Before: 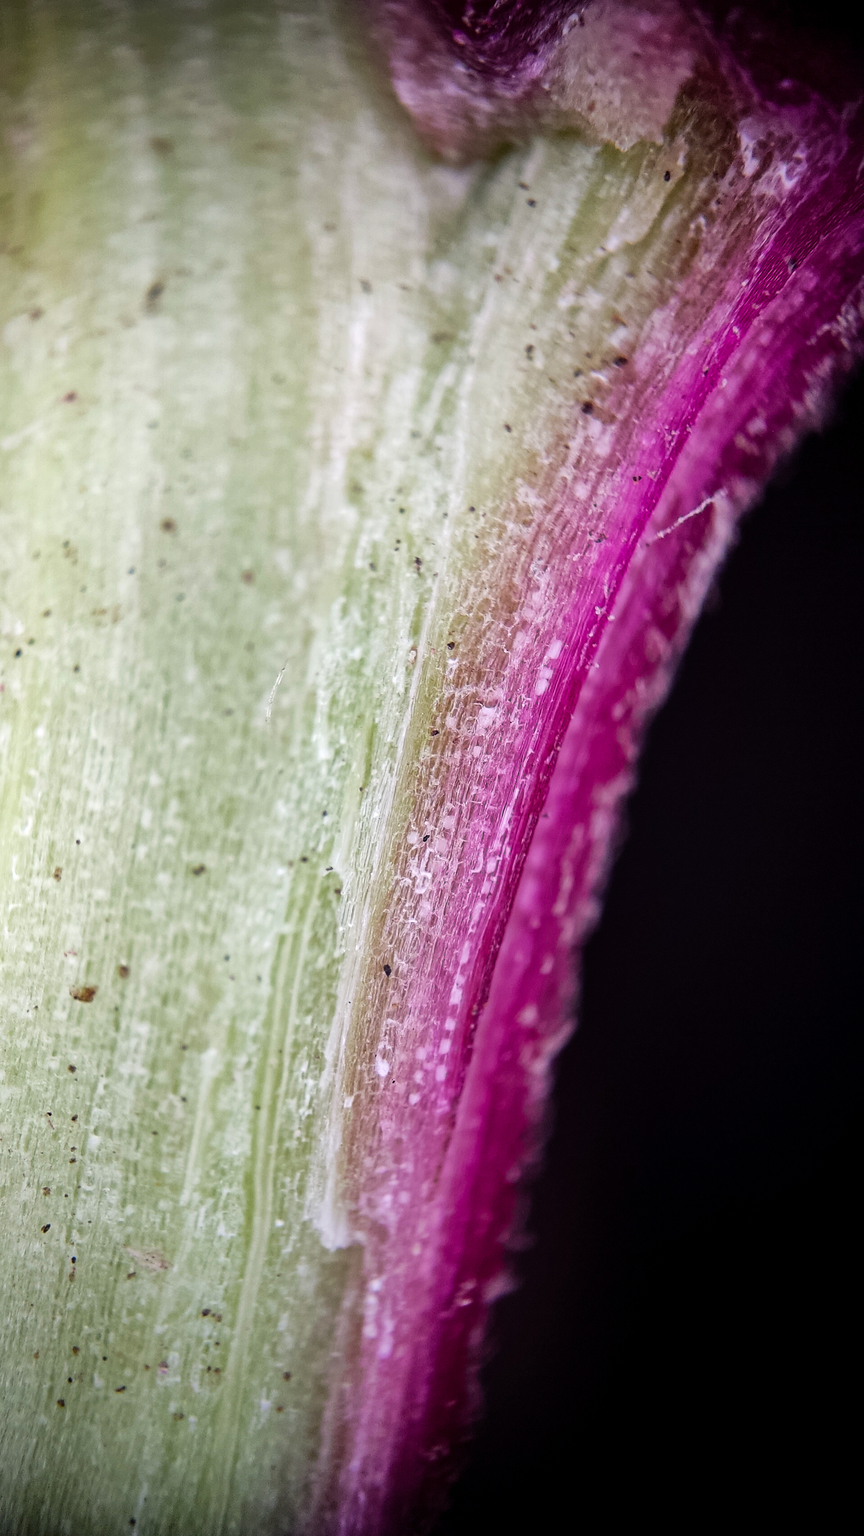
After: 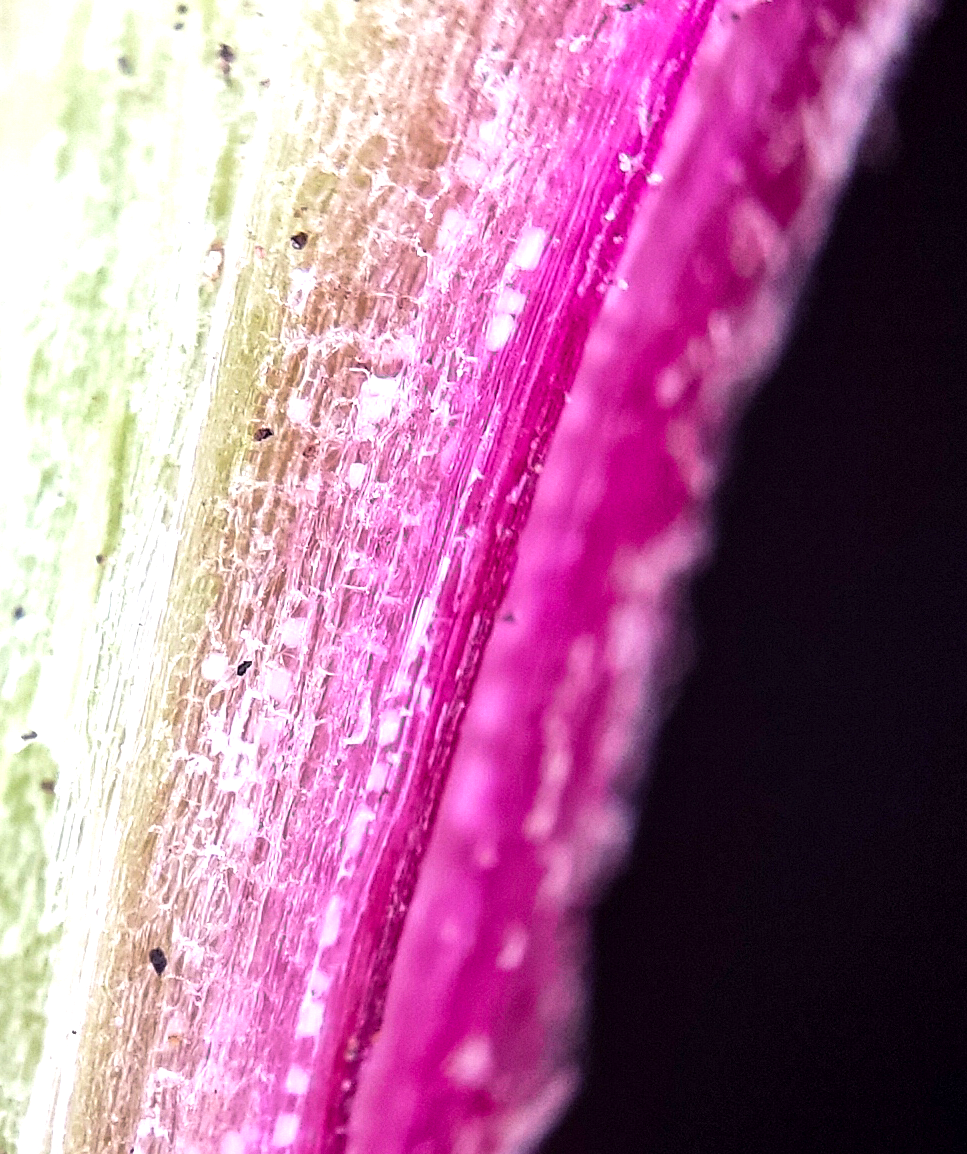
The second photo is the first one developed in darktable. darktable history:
exposure: black level correction 0.001, exposure 0.965 EV, compensate exposure bias true, compensate highlight preservation false
crop: left 36.605%, top 34.996%, right 12.967%, bottom 31.14%
tone equalizer: -7 EV 0.179 EV, -6 EV 0.146 EV, -5 EV 0.094 EV, -4 EV 0.068 EV, -2 EV -0.037 EV, -1 EV -0.058 EV, +0 EV -0.059 EV
